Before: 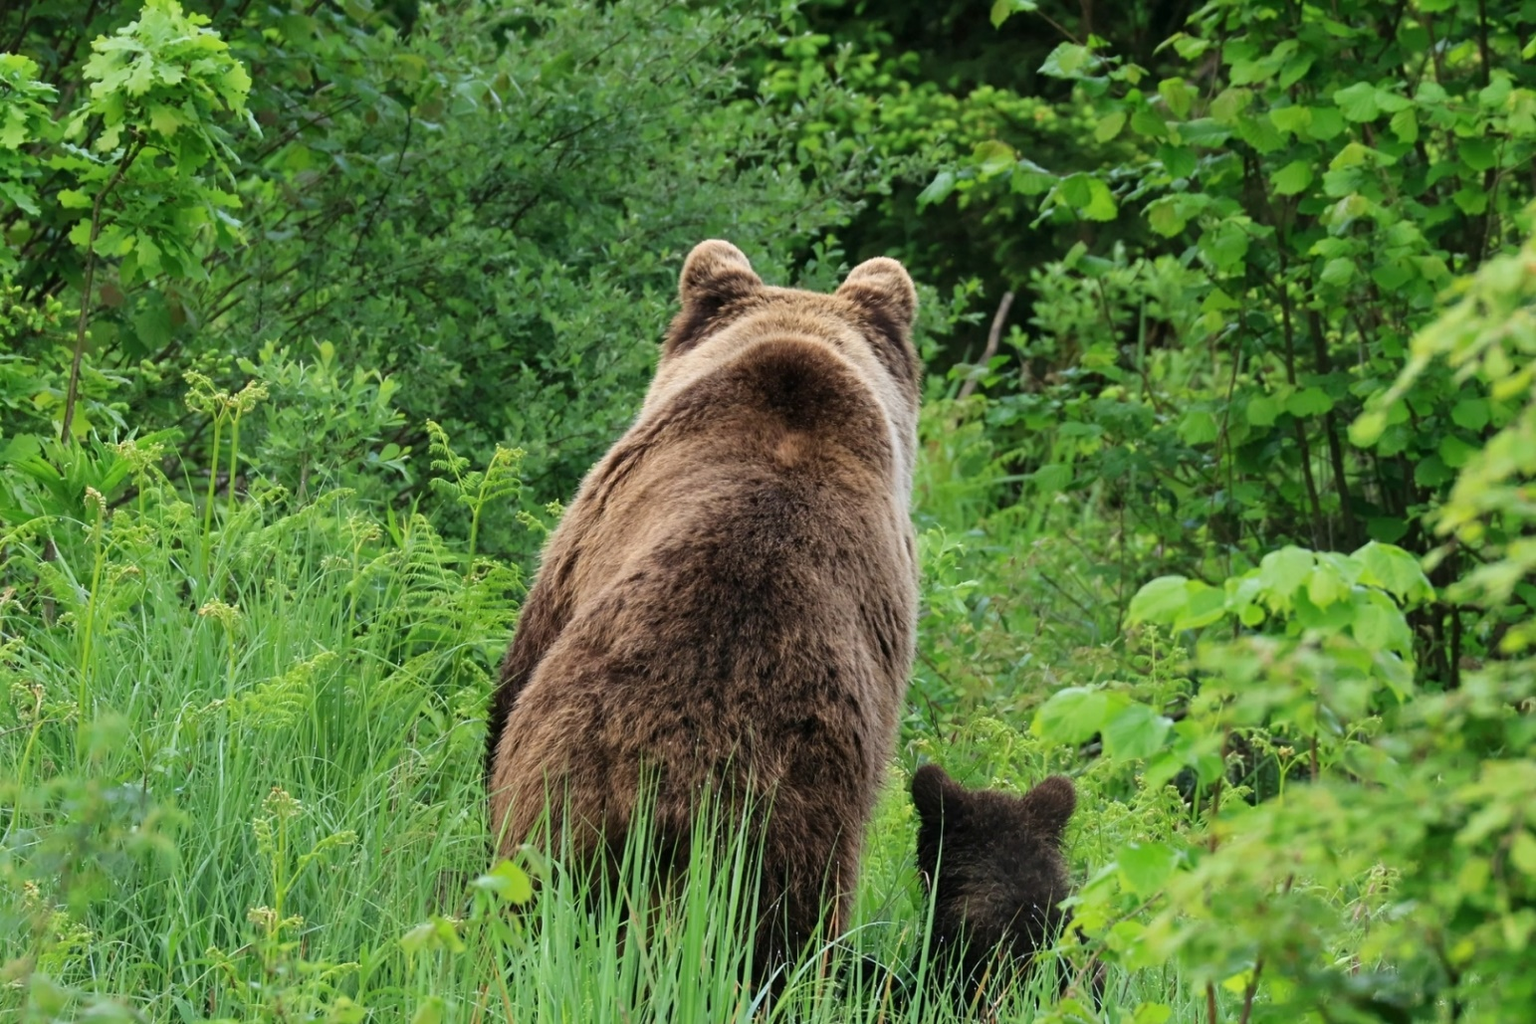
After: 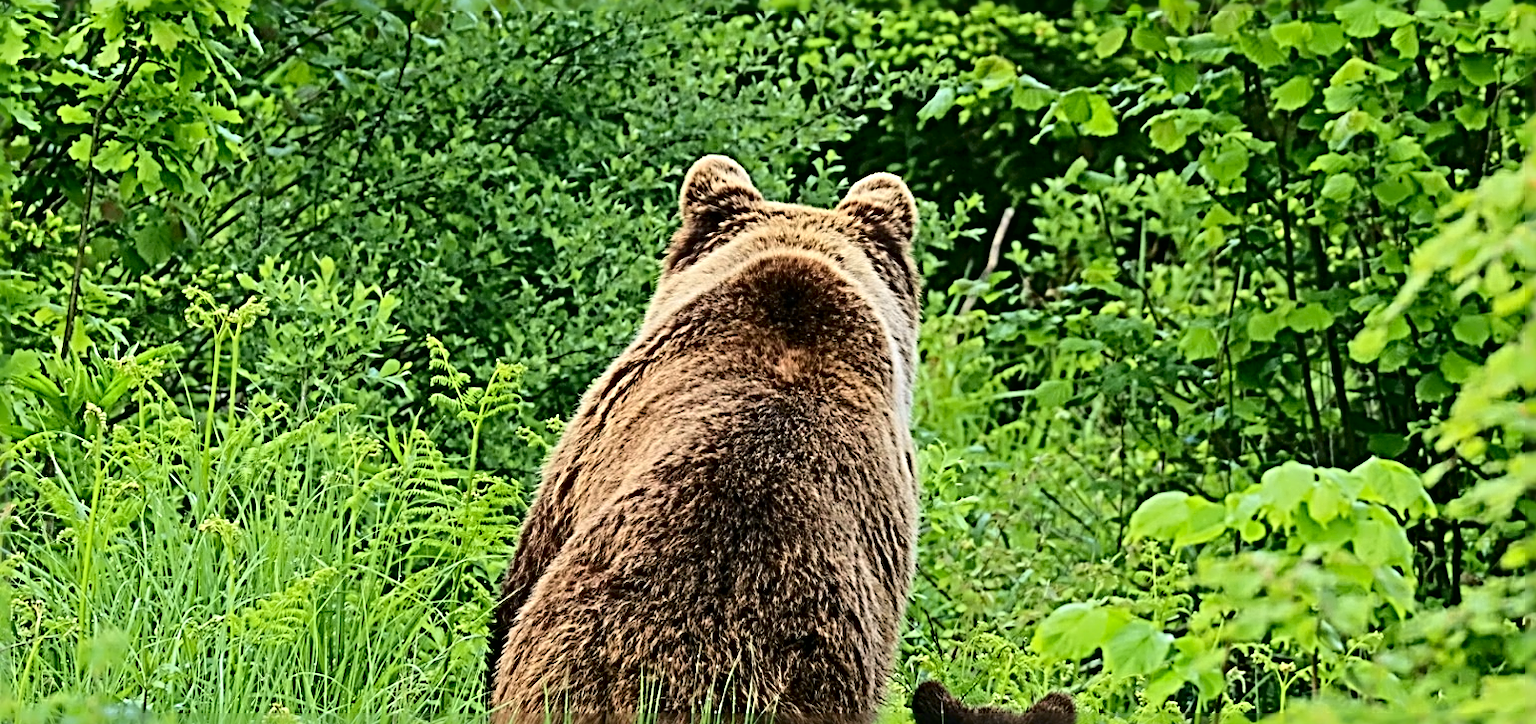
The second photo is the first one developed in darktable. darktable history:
sharpen: radius 4.001, amount 2
tone curve: curves: ch0 [(0, 0) (0.042, 0.023) (0.157, 0.114) (0.302, 0.308) (0.44, 0.507) (0.607, 0.705) (0.824, 0.882) (1, 0.965)]; ch1 [(0, 0) (0.339, 0.334) (0.445, 0.419) (0.476, 0.454) (0.503, 0.501) (0.517, 0.513) (0.551, 0.567) (0.622, 0.662) (0.706, 0.741) (1, 1)]; ch2 [(0, 0) (0.327, 0.318) (0.417, 0.426) (0.46, 0.453) (0.502, 0.5) (0.514, 0.524) (0.547, 0.572) (0.615, 0.656) (0.717, 0.778) (1, 1)], color space Lab, independent channels, preserve colors none
crop and rotate: top 8.293%, bottom 20.996%
